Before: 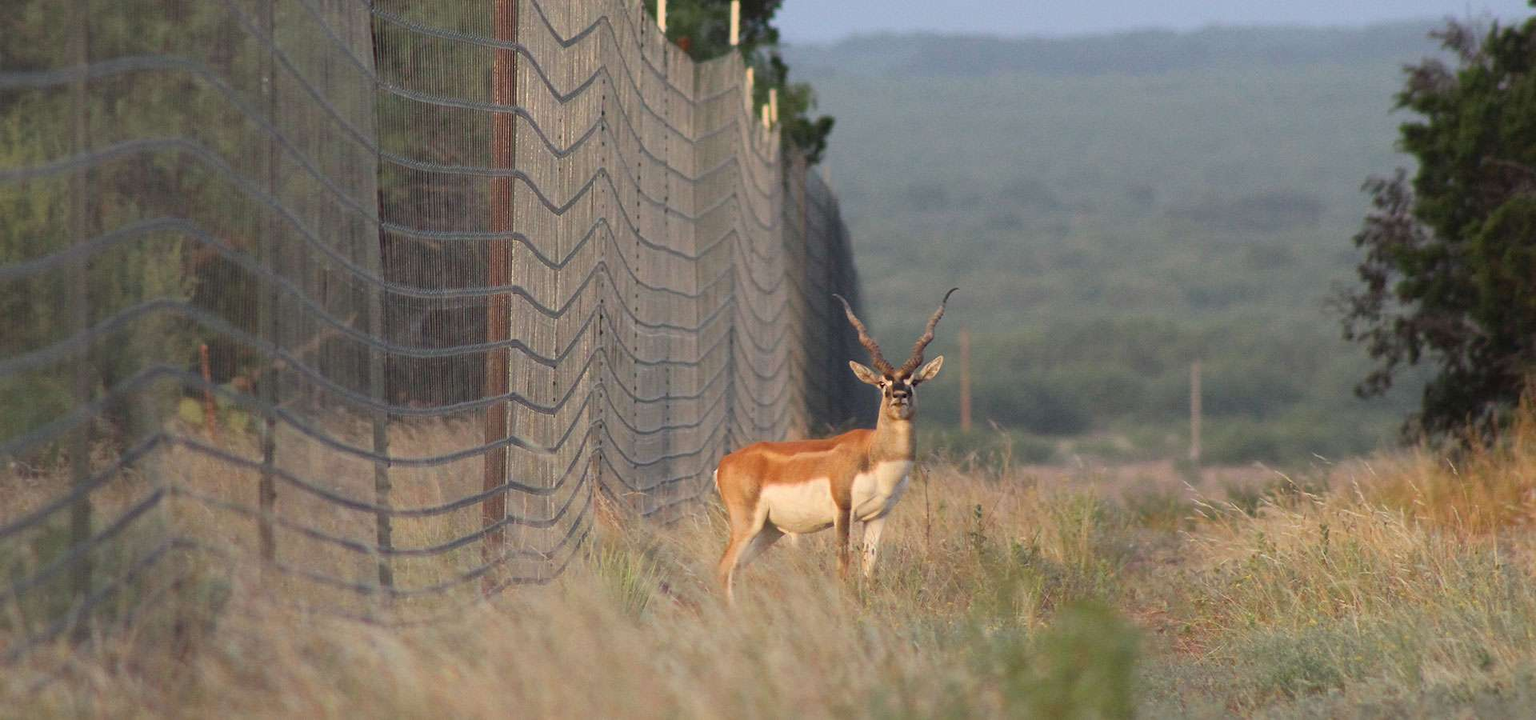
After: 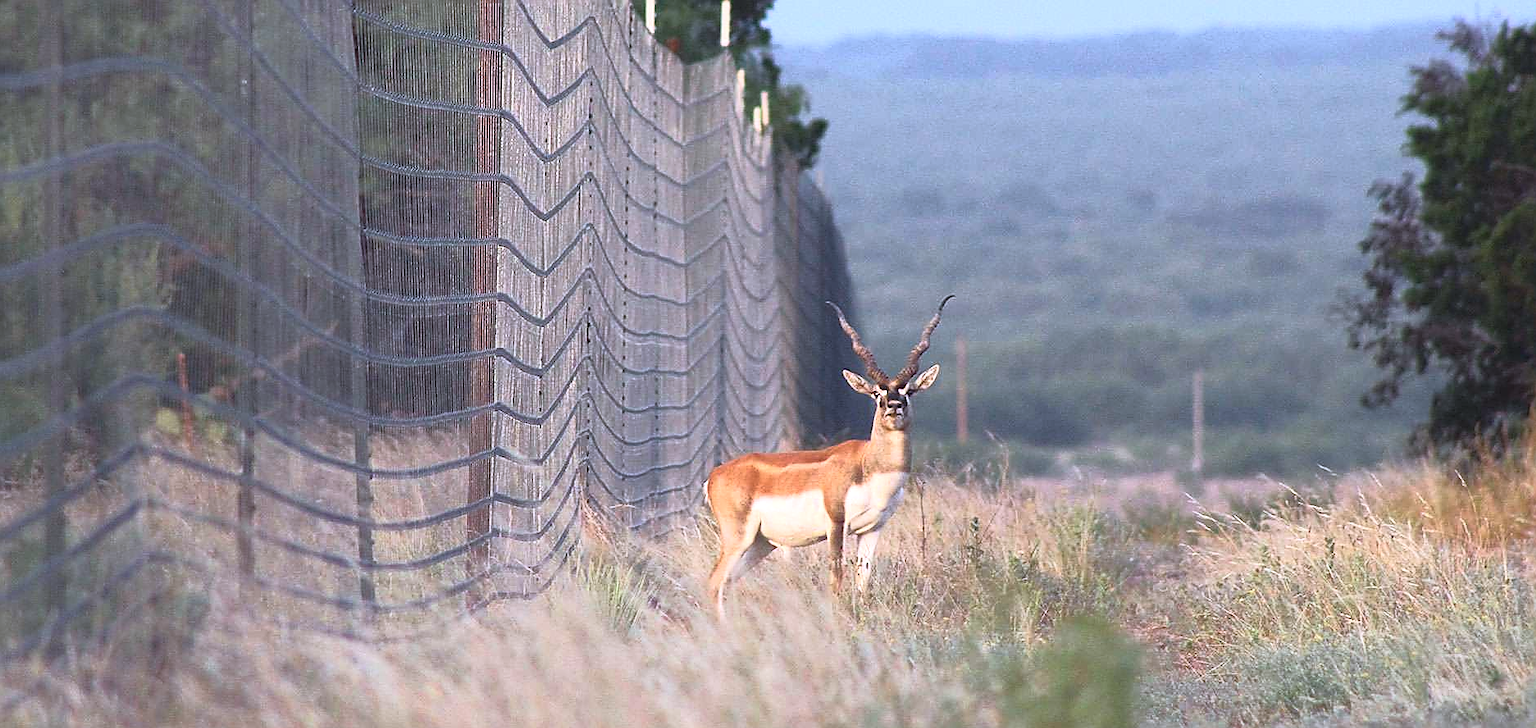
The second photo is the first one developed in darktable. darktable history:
base curve: curves: ch0 [(0, 0) (0.257, 0.25) (0.482, 0.586) (0.757, 0.871) (1, 1)]
color calibration: illuminant as shot in camera, x 0.377, y 0.392, temperature 4169.3 K, saturation algorithm version 1 (2020)
crop and rotate: left 1.774%, right 0.633%, bottom 1.28%
sharpen: radius 1.4, amount 1.25, threshold 0.7
exposure: black level correction -0.002, exposure 0.54 EV, compensate highlight preservation false
